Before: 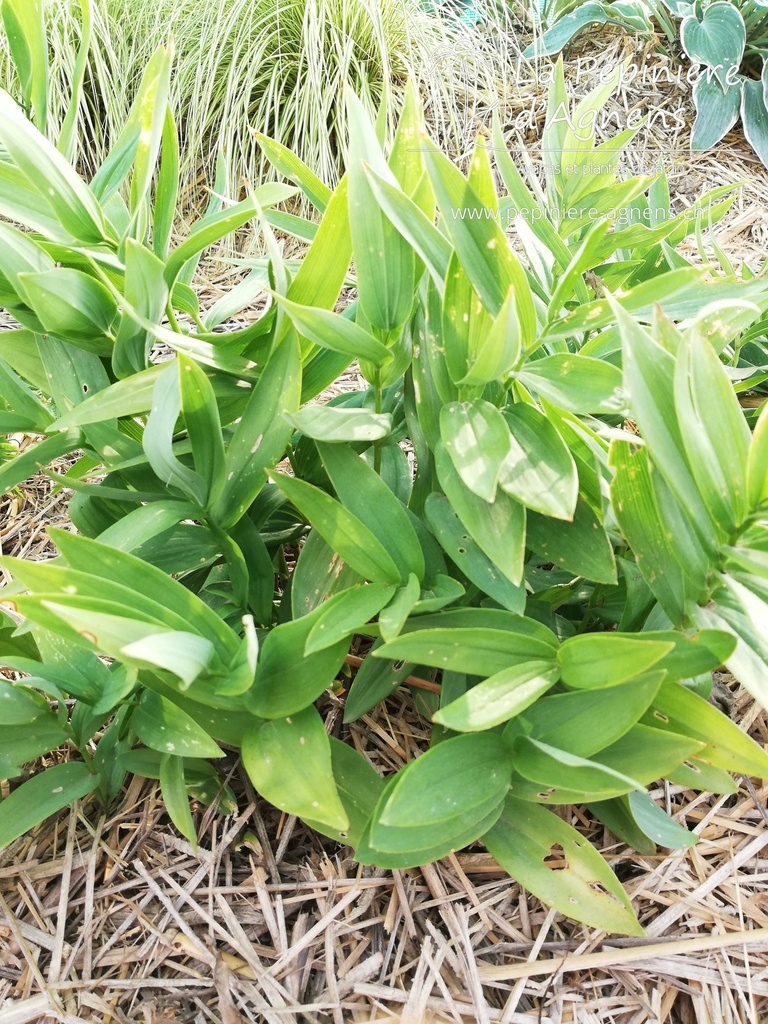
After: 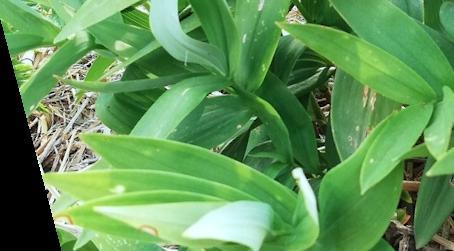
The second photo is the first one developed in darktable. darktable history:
crop: top 44.483%, right 43.593%, bottom 12.892%
rotate and perspective: rotation -14.8°, crop left 0.1, crop right 0.903, crop top 0.25, crop bottom 0.748
color calibration: illuminant custom, x 0.368, y 0.373, temperature 4330.32 K
